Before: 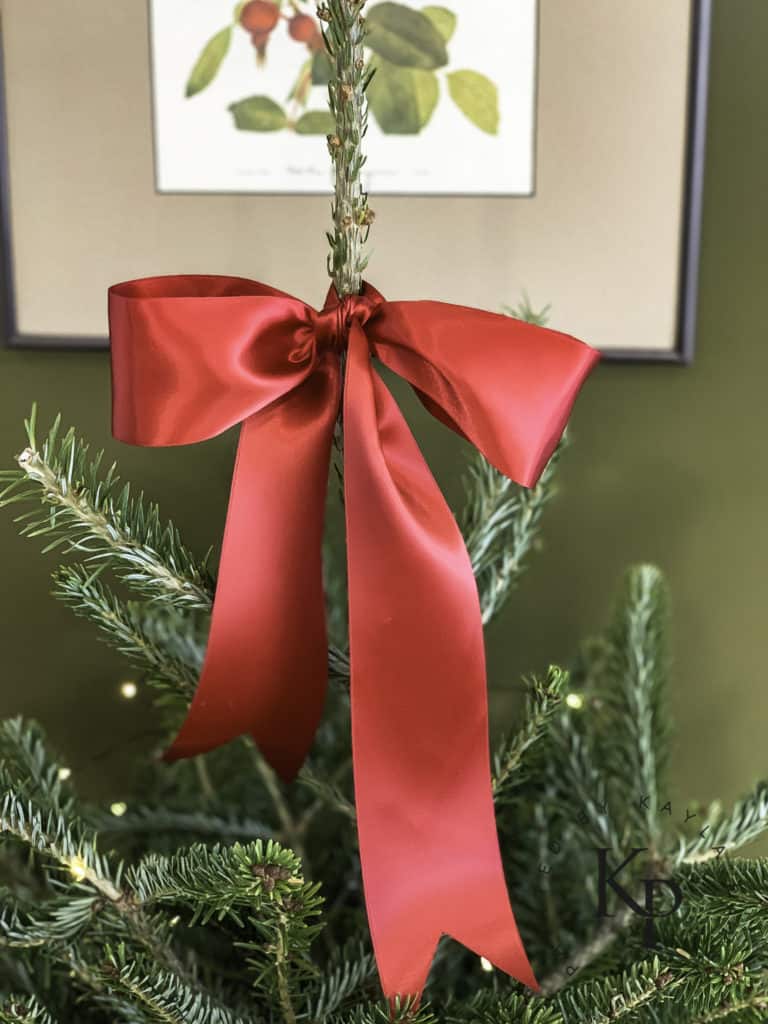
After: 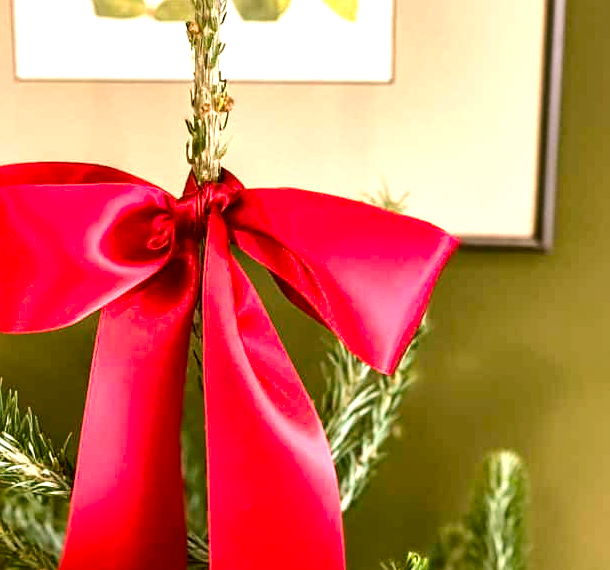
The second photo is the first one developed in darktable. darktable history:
tone equalizer: -8 EV -0.75 EV, -7 EV -0.7 EV, -6 EV -0.6 EV, -5 EV -0.4 EV, -3 EV 0.4 EV, -2 EV 0.6 EV, -1 EV 0.7 EV, +0 EV 0.75 EV, edges refinement/feathering 500, mask exposure compensation -1.57 EV, preserve details no
color correction: highlights a* 8.98, highlights b* 15.09, shadows a* -0.49, shadows b* 26.52
local contrast: highlights 100%, shadows 100%, detail 120%, midtone range 0.2
crop: left 18.38%, top 11.092%, right 2.134%, bottom 33.217%
sharpen: amount 0.2
